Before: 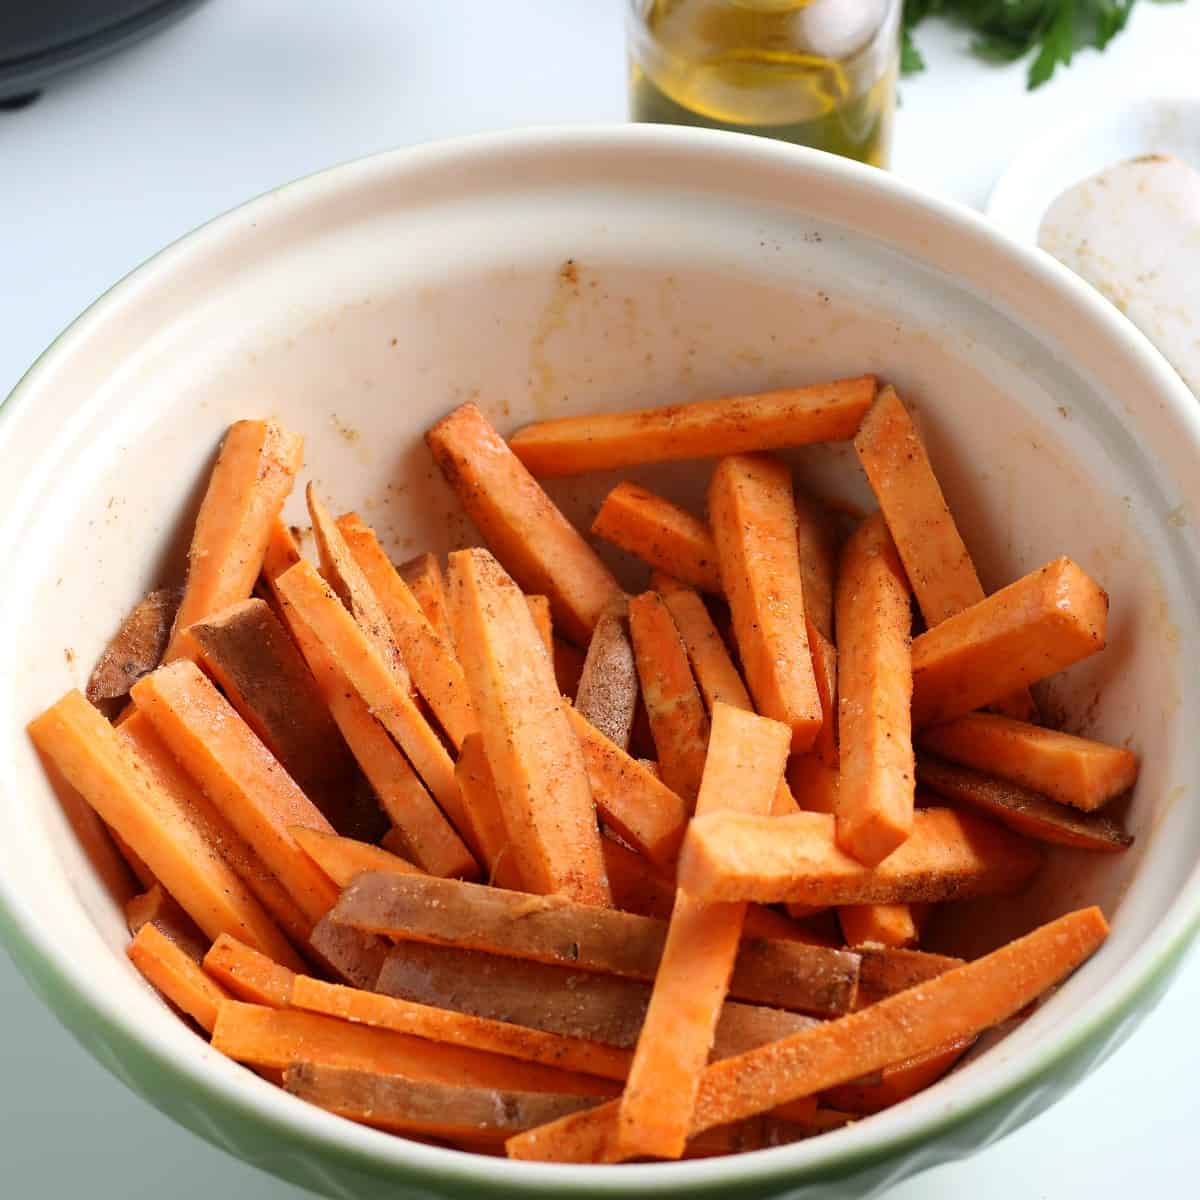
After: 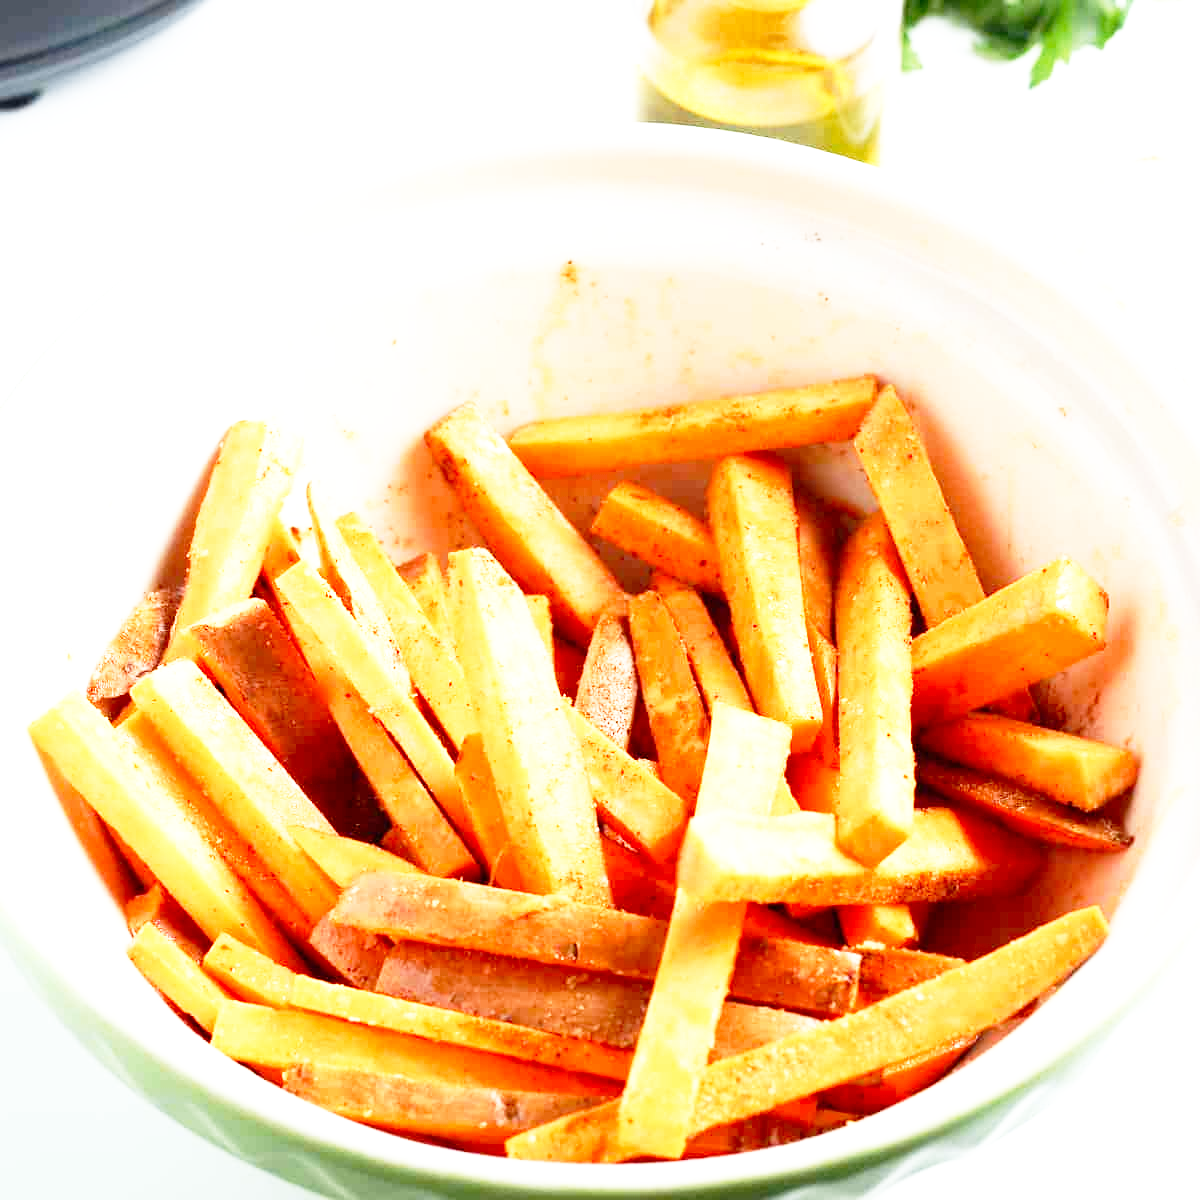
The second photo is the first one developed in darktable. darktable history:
color zones: curves: ch0 [(0.11, 0.396) (0.195, 0.36) (0.25, 0.5) (0.303, 0.412) (0.357, 0.544) (0.75, 0.5) (0.967, 0.328)]; ch1 [(0, 0.468) (0.112, 0.512) (0.202, 0.6) (0.25, 0.5) (0.307, 0.352) (0.357, 0.544) (0.75, 0.5) (0.963, 0.524)], mix -94.86%
exposure: exposure 0.942 EV, compensate highlight preservation false
base curve: curves: ch0 [(0, 0) (0.012, 0.01) (0.073, 0.168) (0.31, 0.711) (0.645, 0.957) (1, 1)], preserve colors none
